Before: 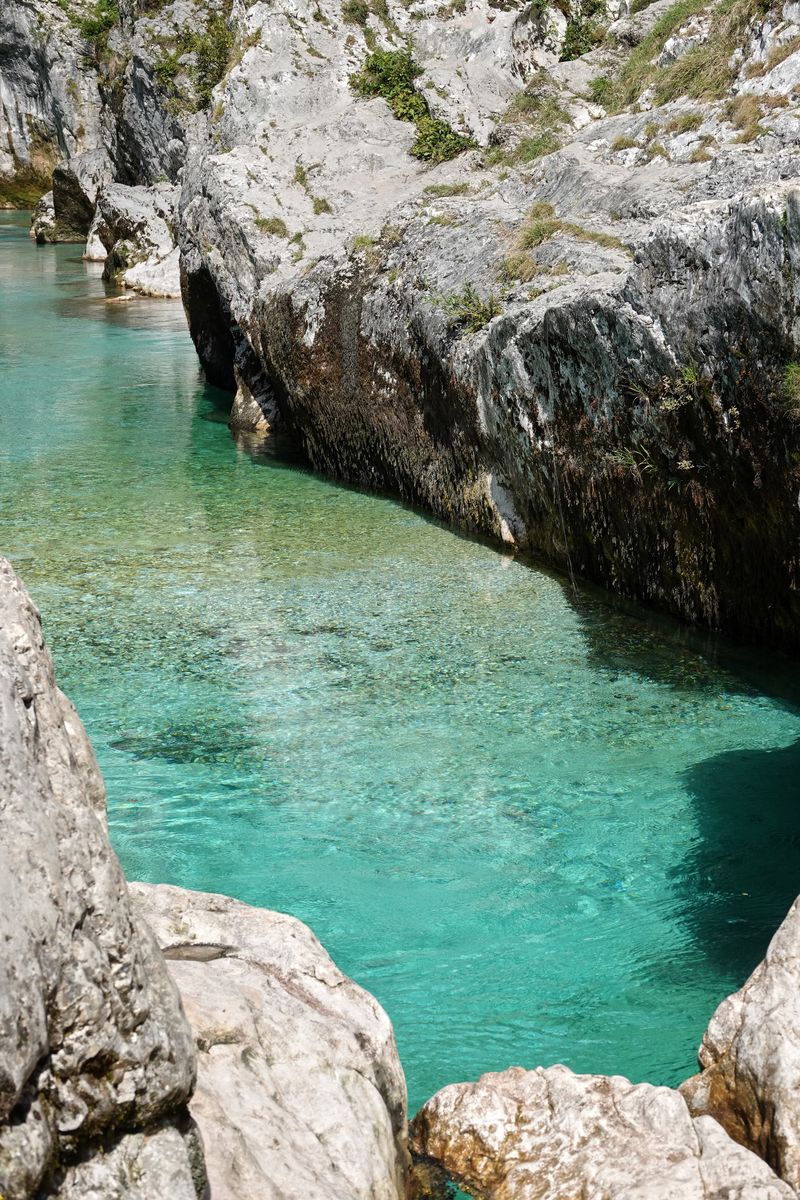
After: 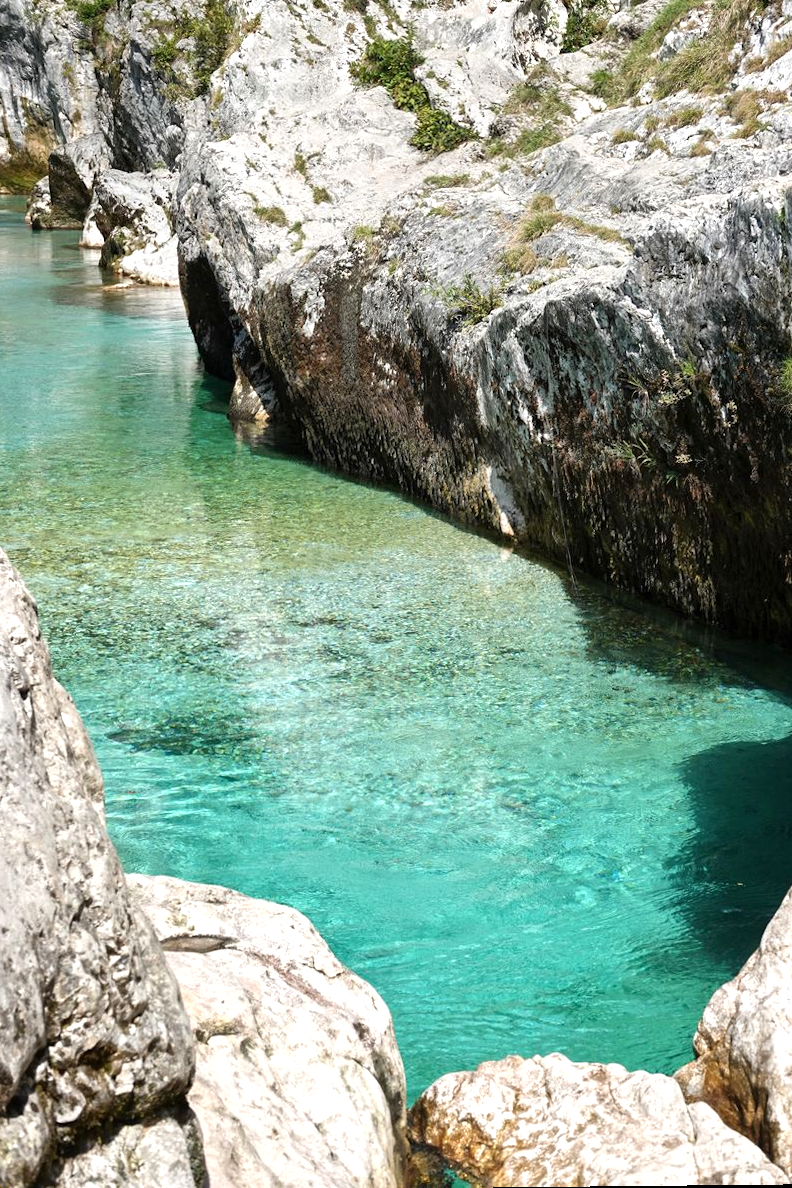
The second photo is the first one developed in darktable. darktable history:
rotate and perspective: rotation 0.174°, lens shift (vertical) 0.013, lens shift (horizontal) 0.019, shear 0.001, automatic cropping original format, crop left 0.007, crop right 0.991, crop top 0.016, crop bottom 0.997
tone equalizer: on, module defaults
exposure: exposure 0.515 EV, compensate highlight preservation false
shadows and highlights: shadows 35, highlights -35, soften with gaussian
